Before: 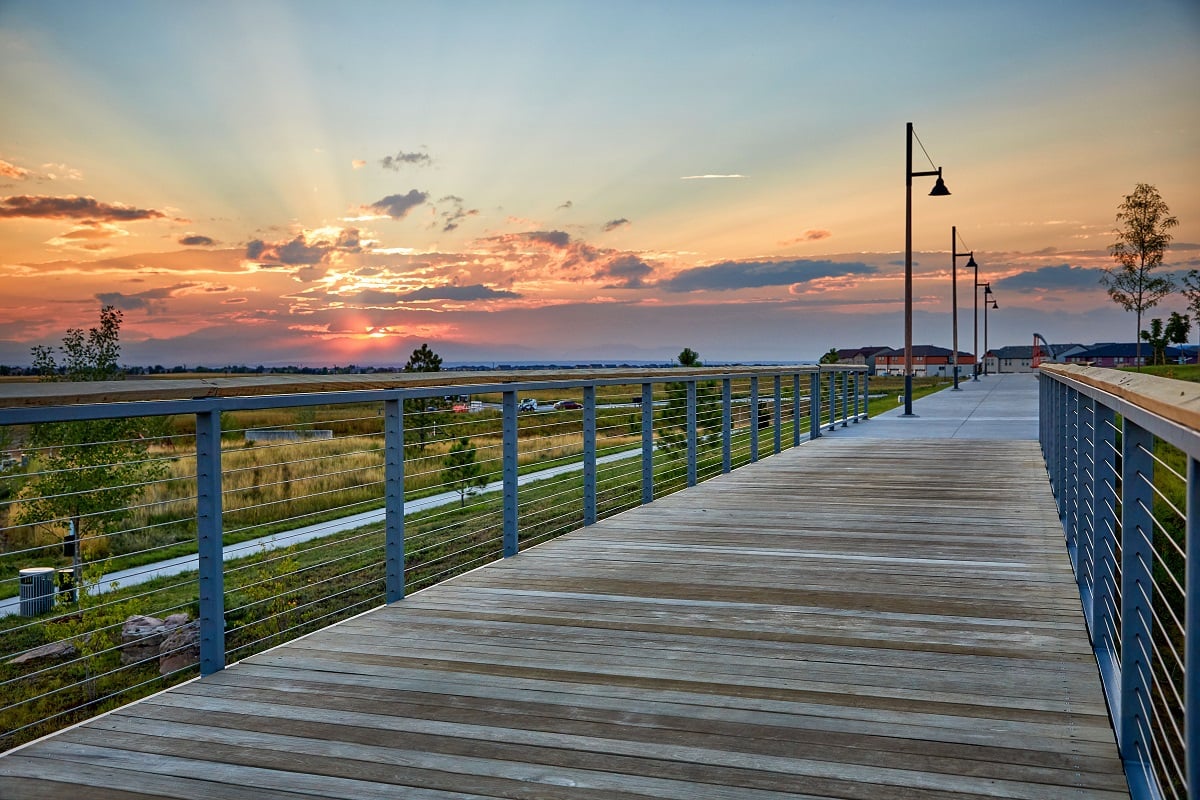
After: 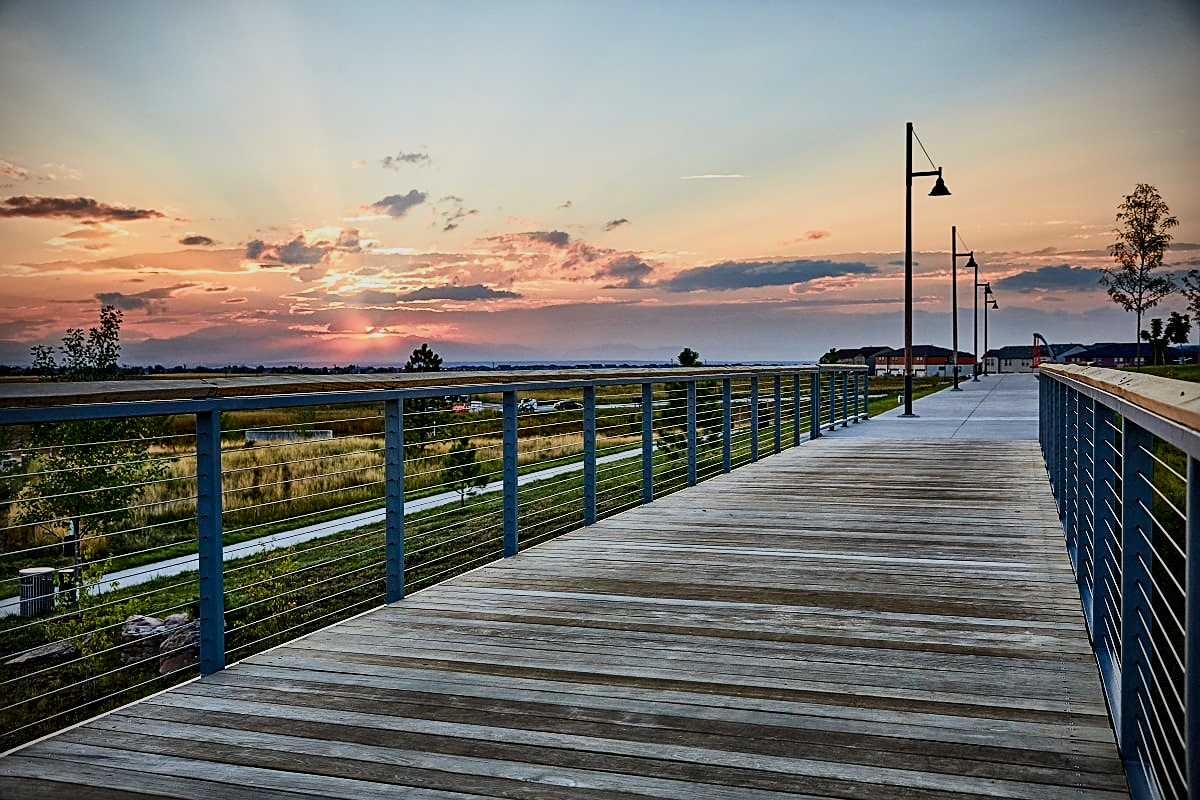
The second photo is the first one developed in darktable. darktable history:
contrast brightness saturation: contrast 0.28
vignetting: dithering 8-bit output, unbound false
sharpen: on, module defaults
filmic rgb: black relative exposure -7.15 EV, white relative exposure 5.36 EV, hardness 3.02
